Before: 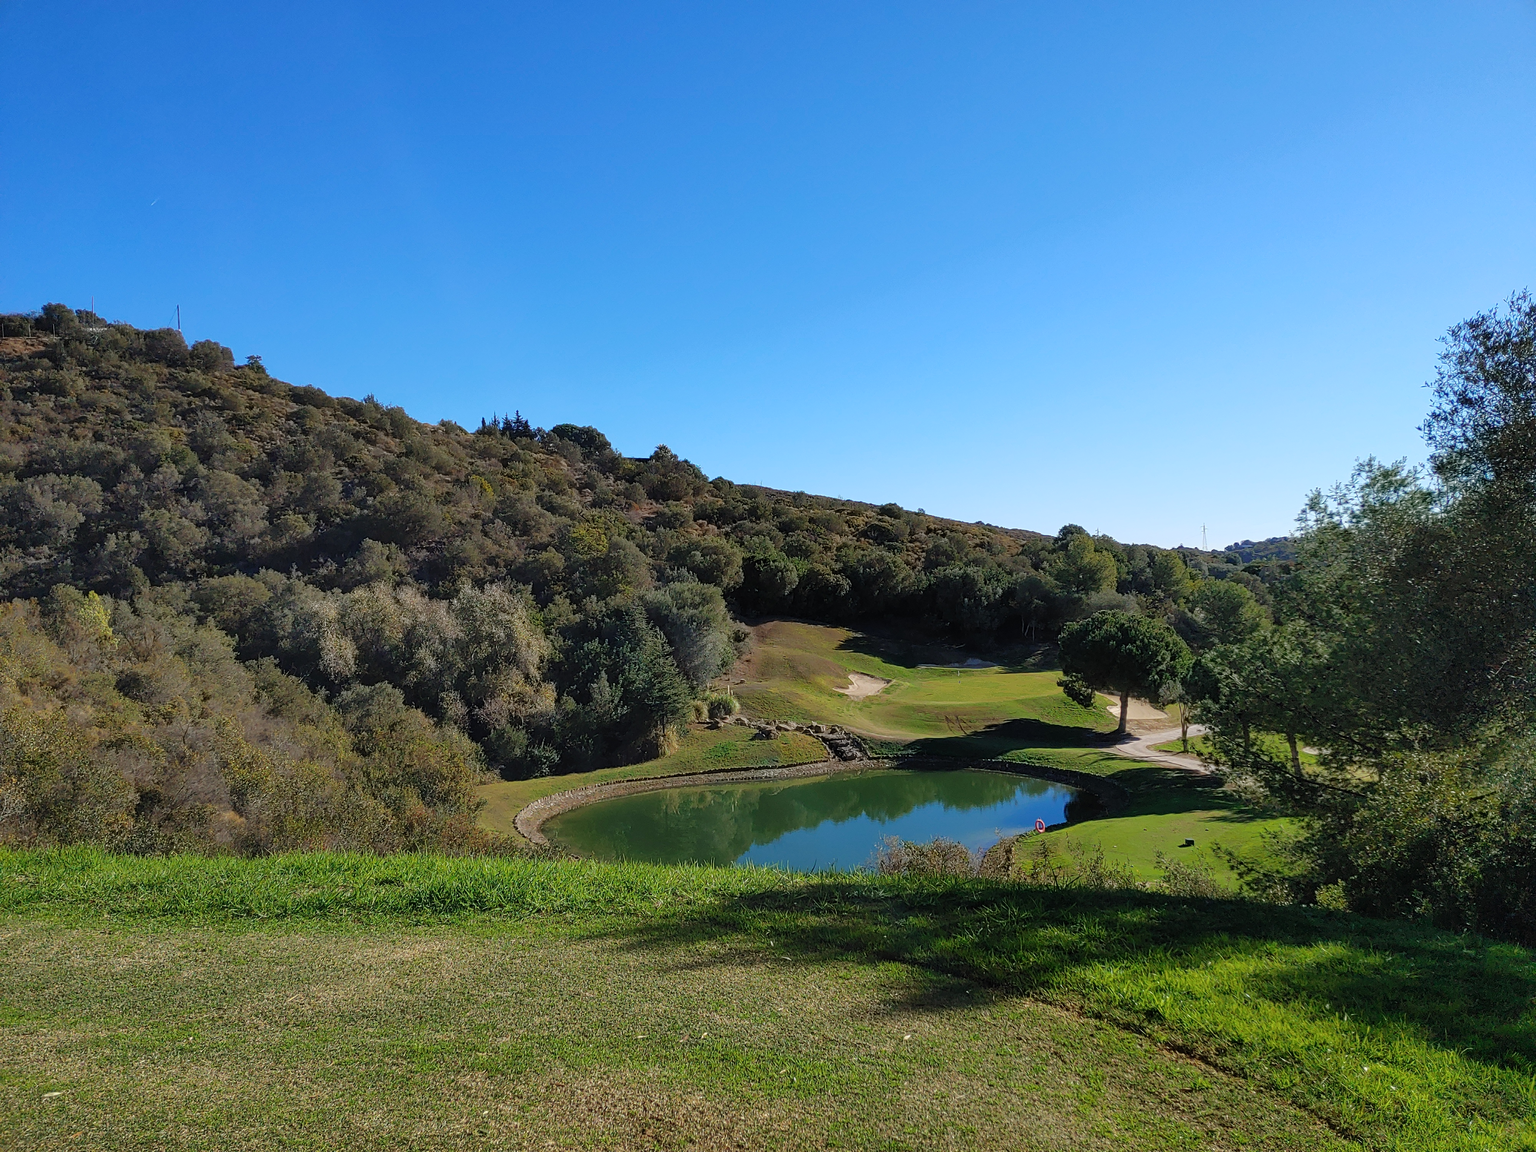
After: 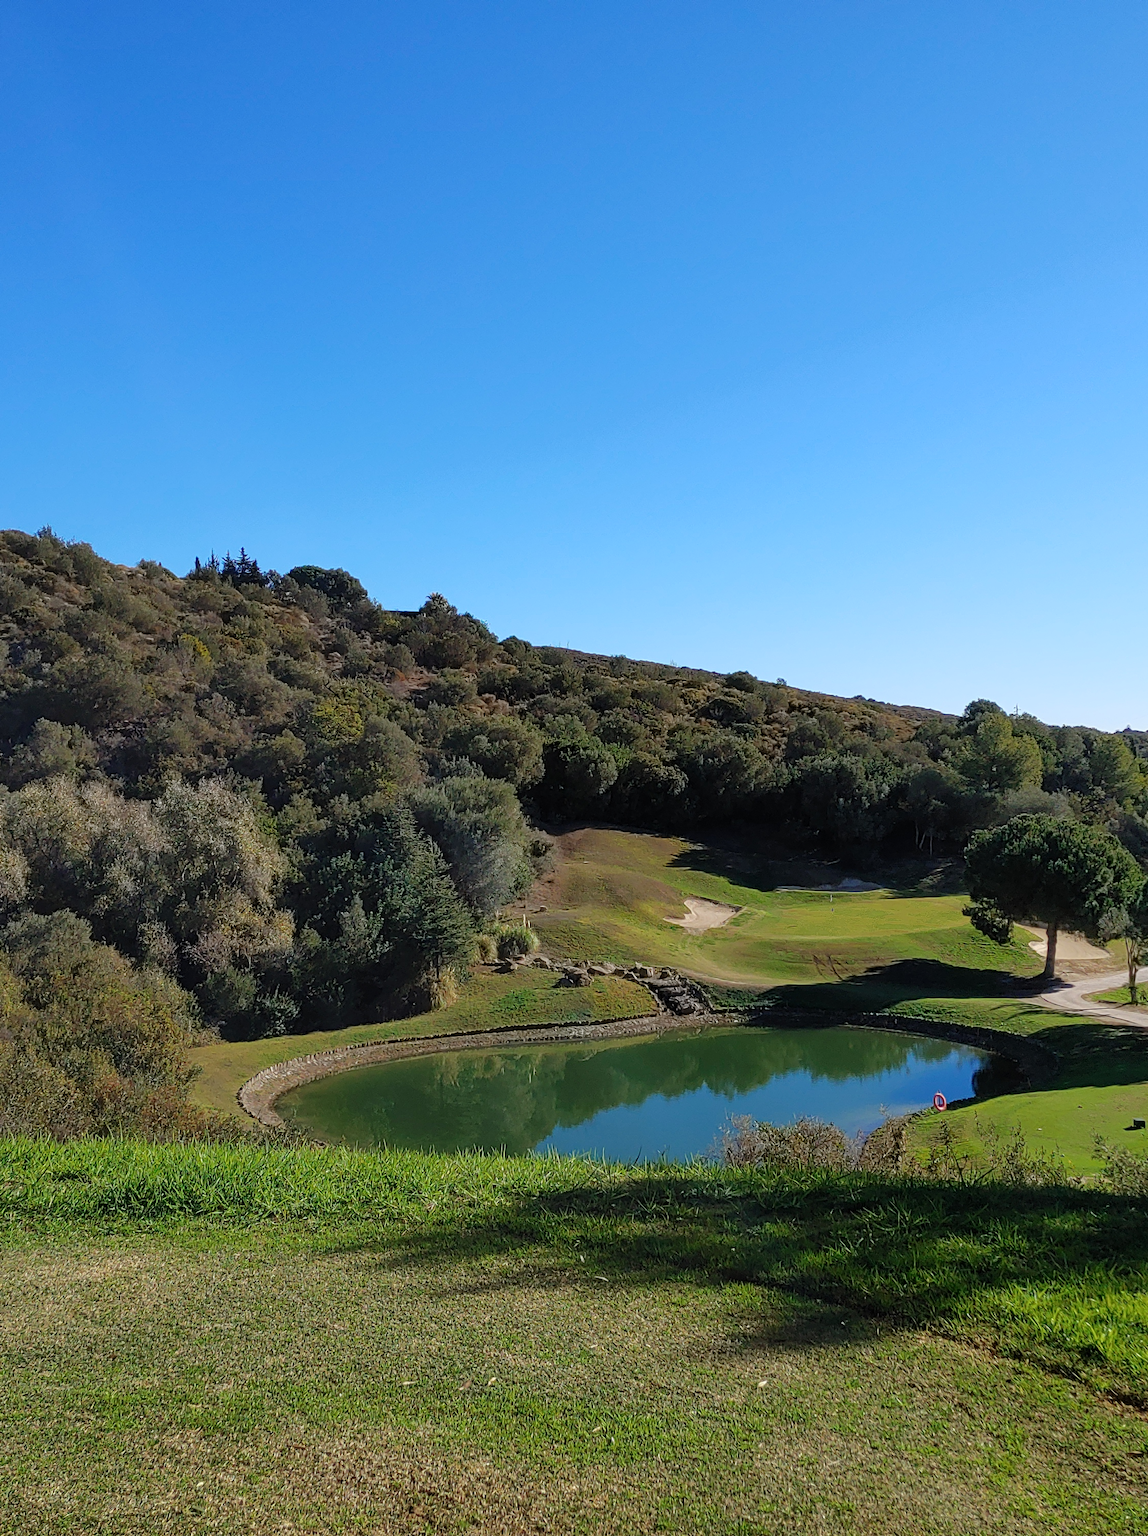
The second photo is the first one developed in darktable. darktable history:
exposure: black level correction 0, compensate highlight preservation false
crop: left 21.861%, right 22.073%, bottom 0.011%
